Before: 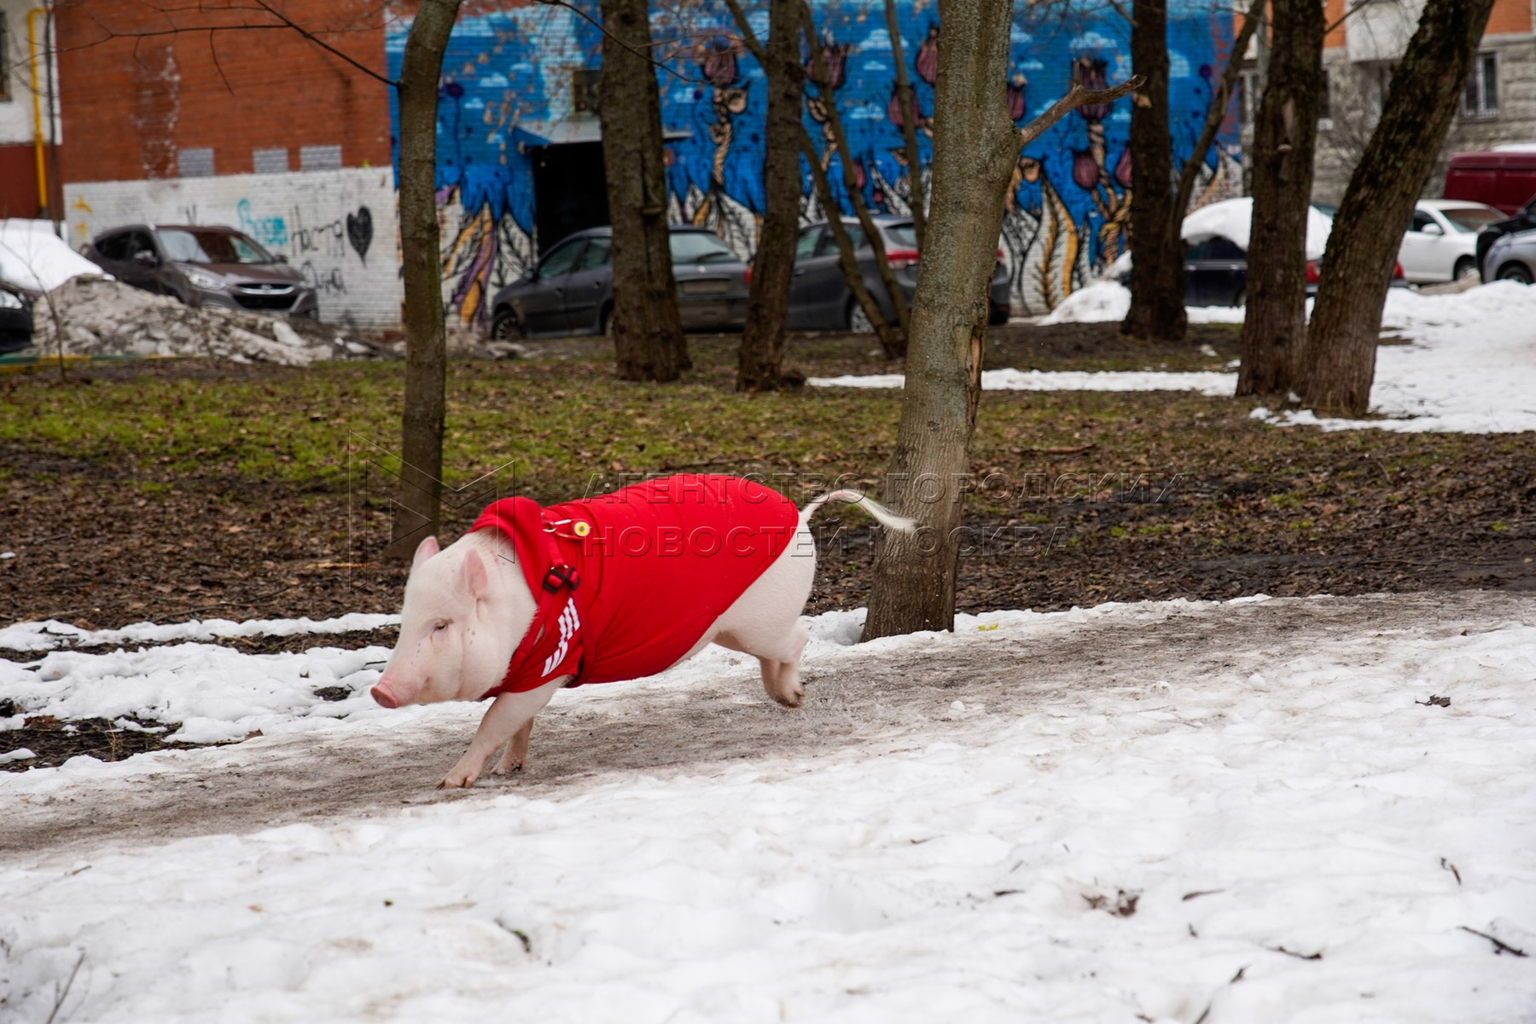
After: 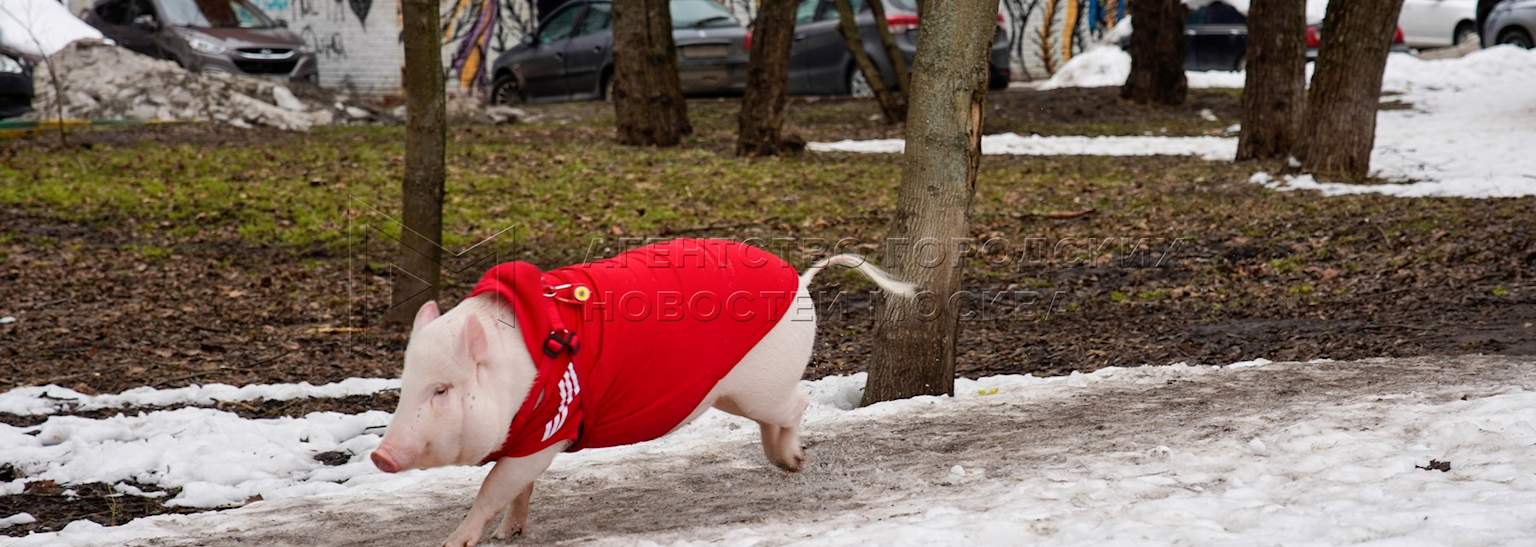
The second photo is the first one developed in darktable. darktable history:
crop and rotate: top 23.043%, bottom 23.437%
rotate and perspective: crop left 0, crop top 0
shadows and highlights: soften with gaussian
